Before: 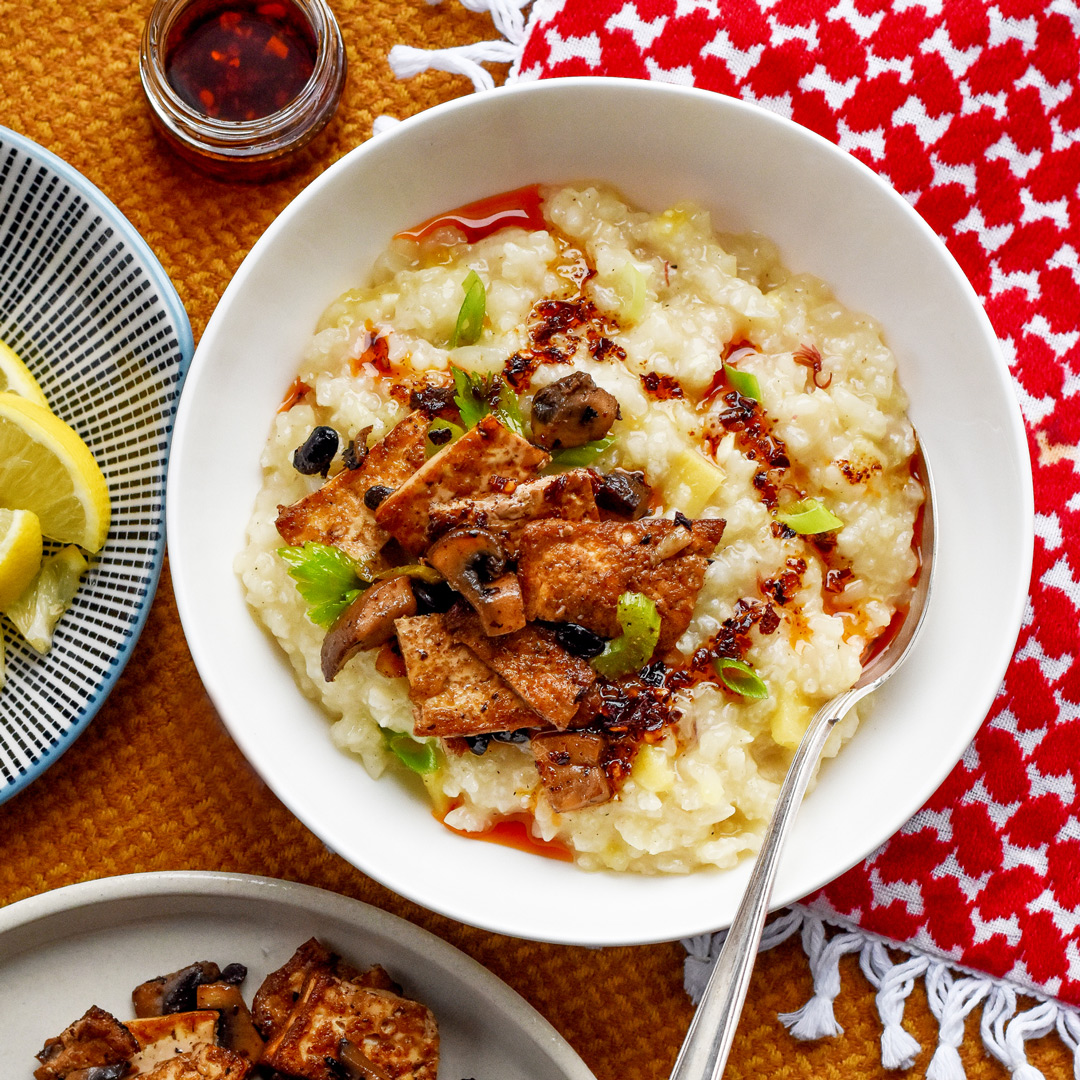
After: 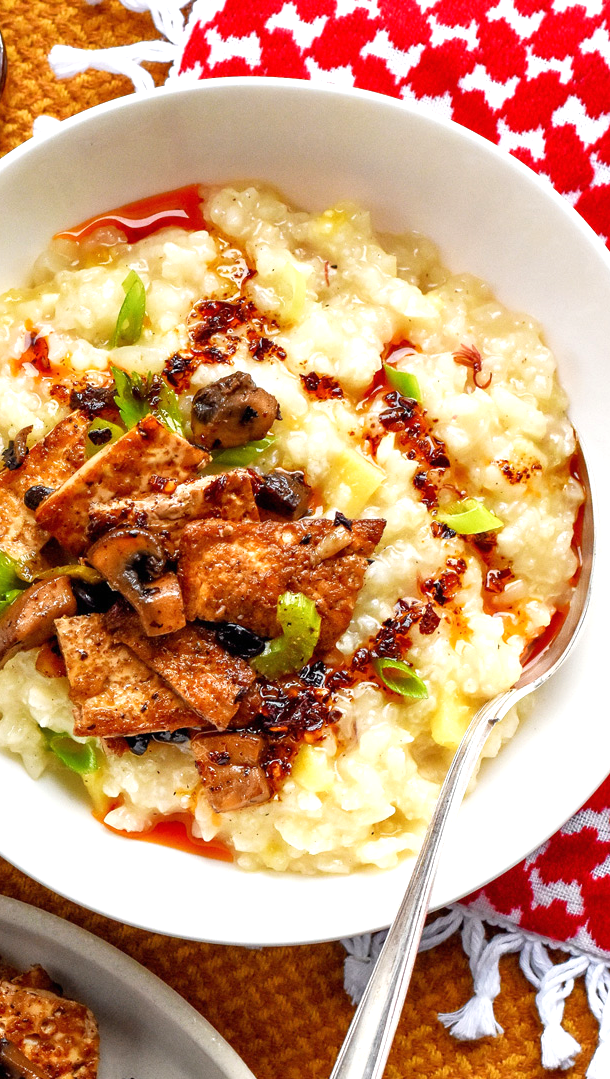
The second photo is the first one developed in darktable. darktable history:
exposure: black level correction 0, exposure 0.499 EV, compensate exposure bias true, compensate highlight preservation false
crop: left 31.541%, top 0.007%, right 11.936%
